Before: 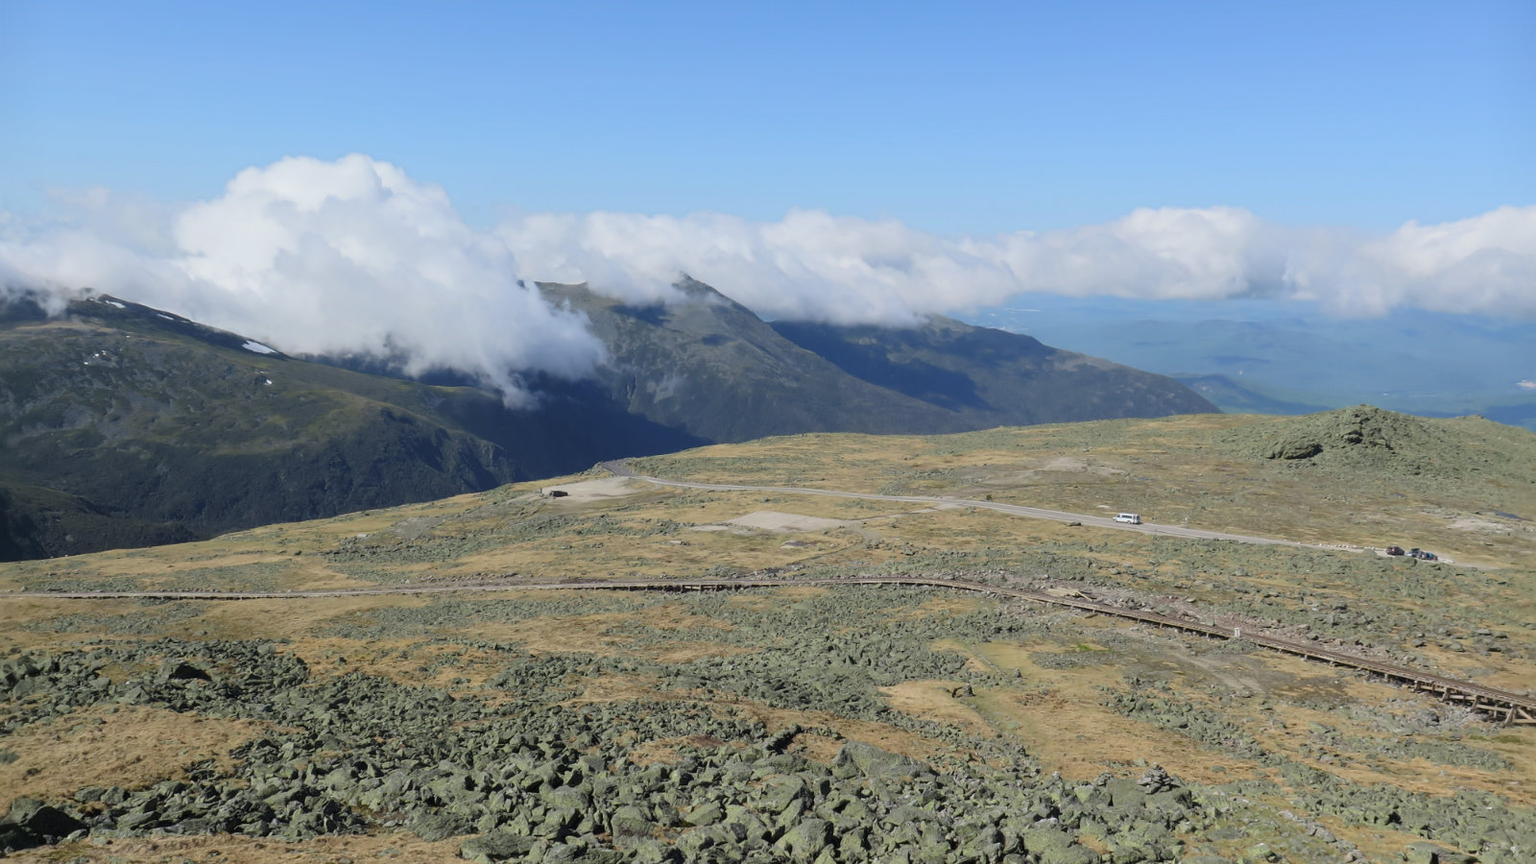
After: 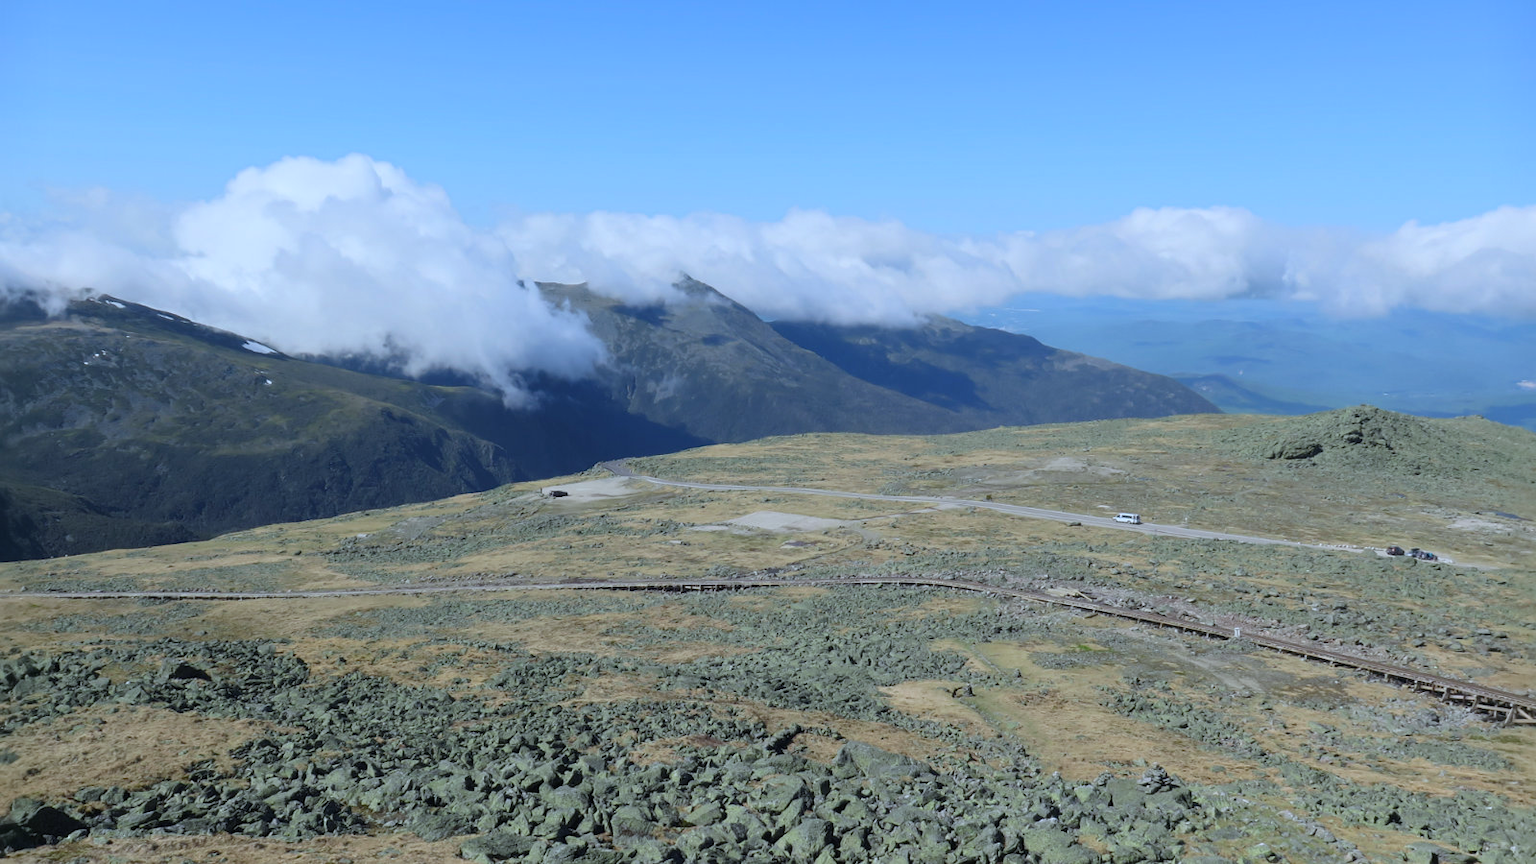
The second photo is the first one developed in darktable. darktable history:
white balance: red 0.982, blue 1.018
color calibration: x 0.37, y 0.382, temperature 4313.32 K
